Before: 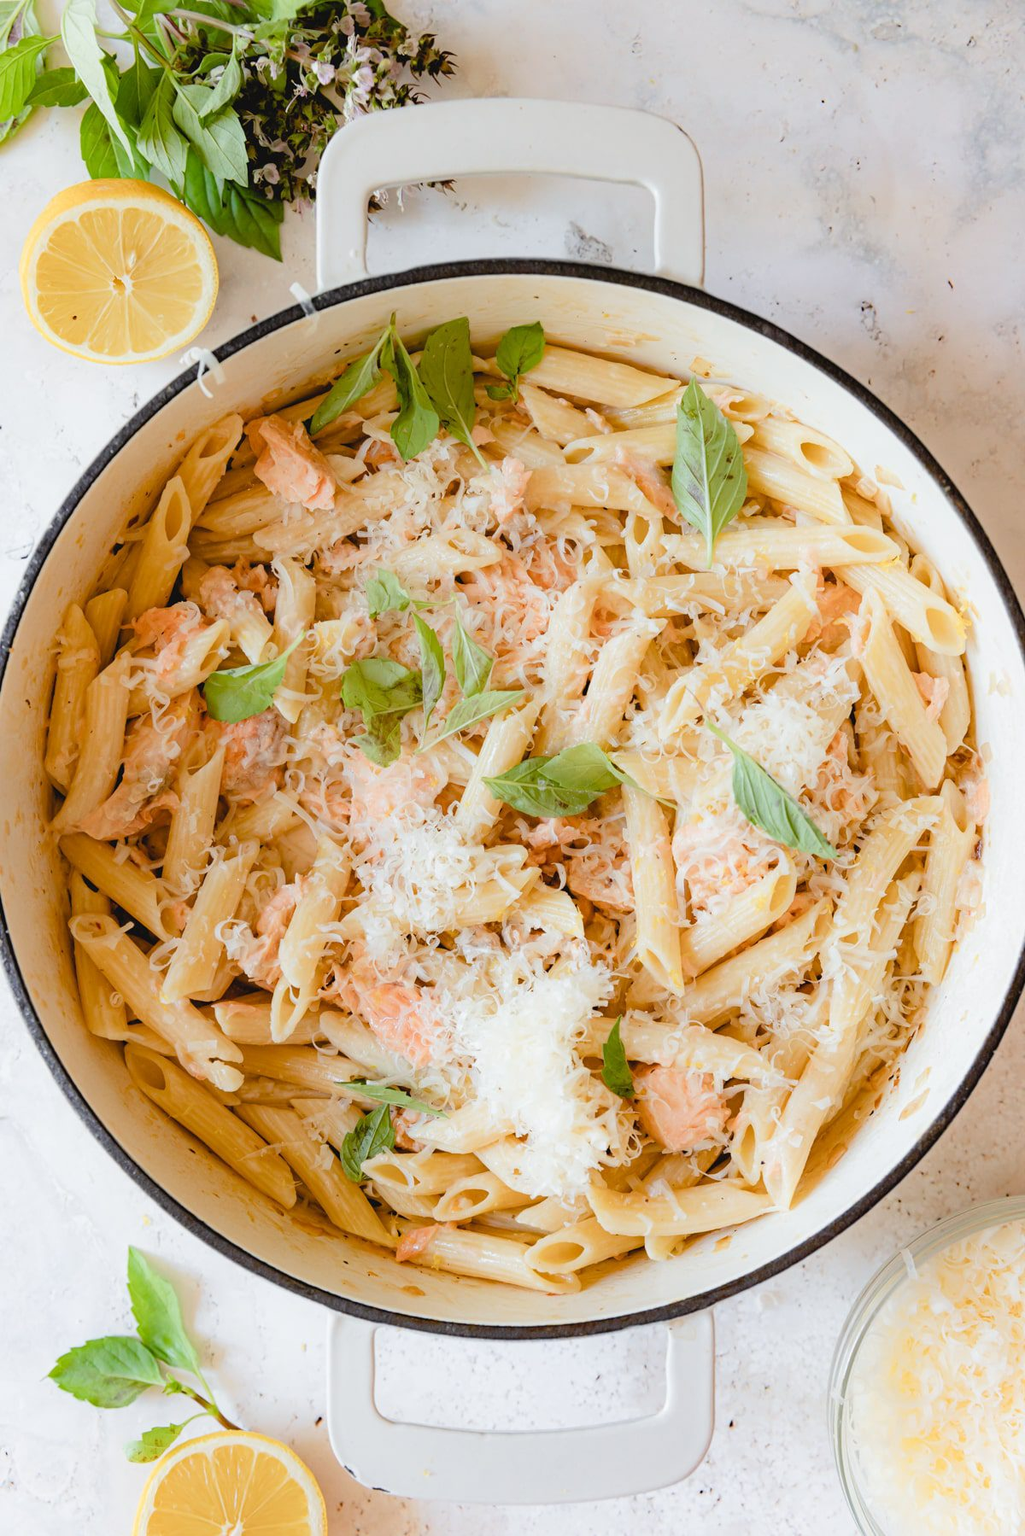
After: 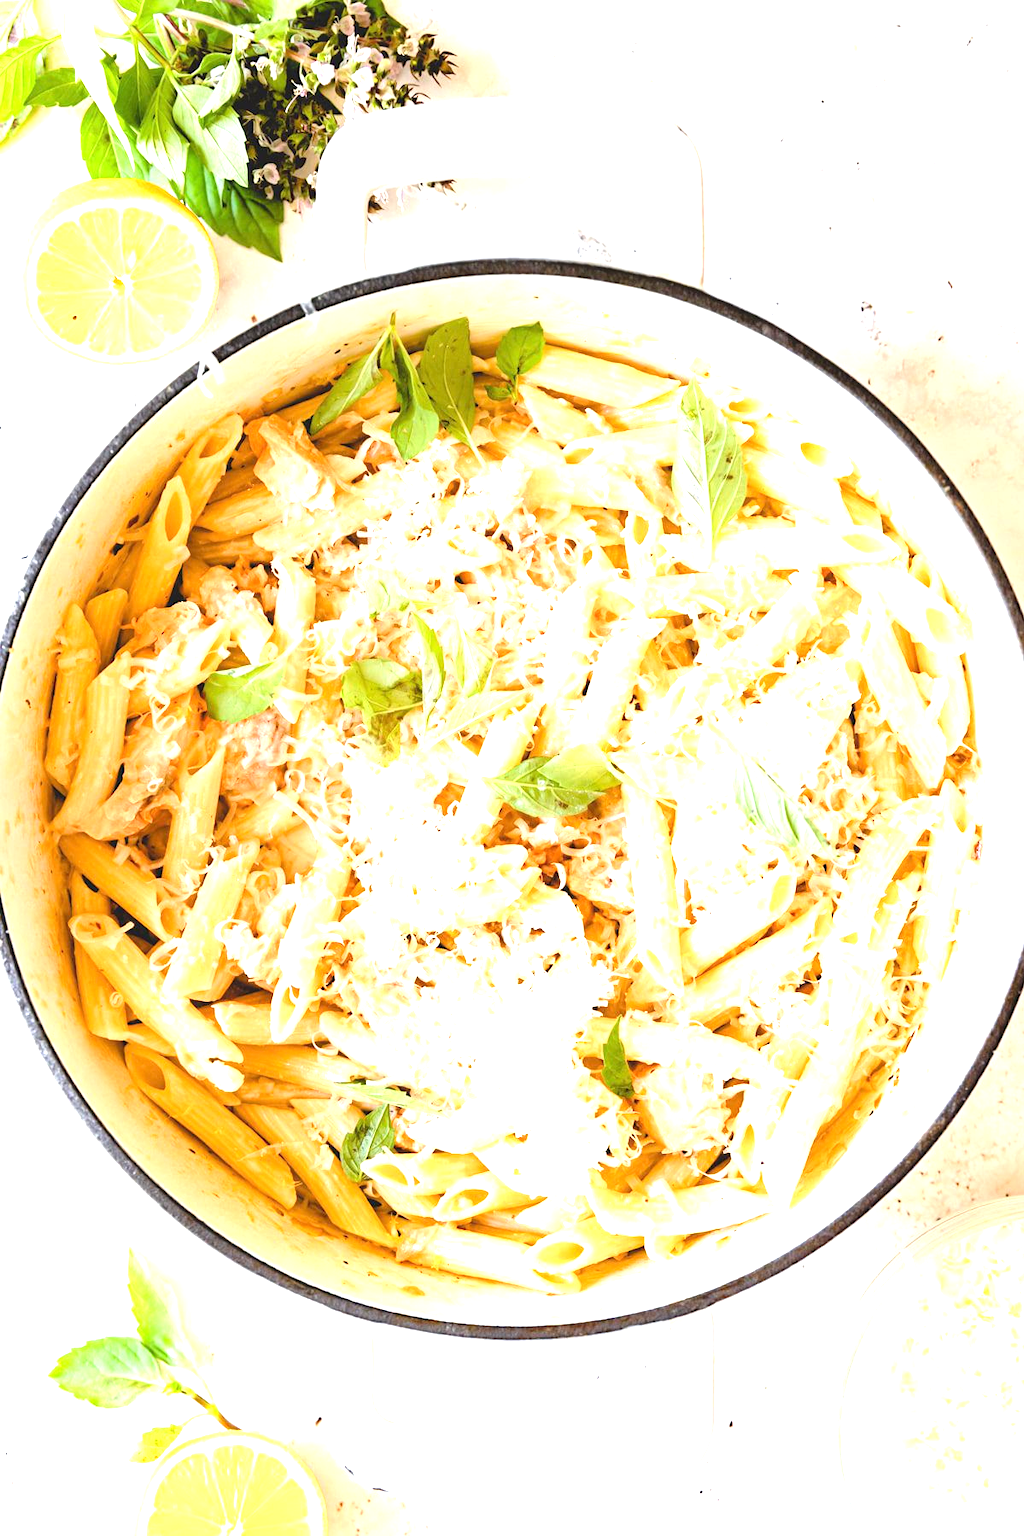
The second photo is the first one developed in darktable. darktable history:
exposure: black level correction 0, exposure 1.492 EV, compensate highlight preservation false
